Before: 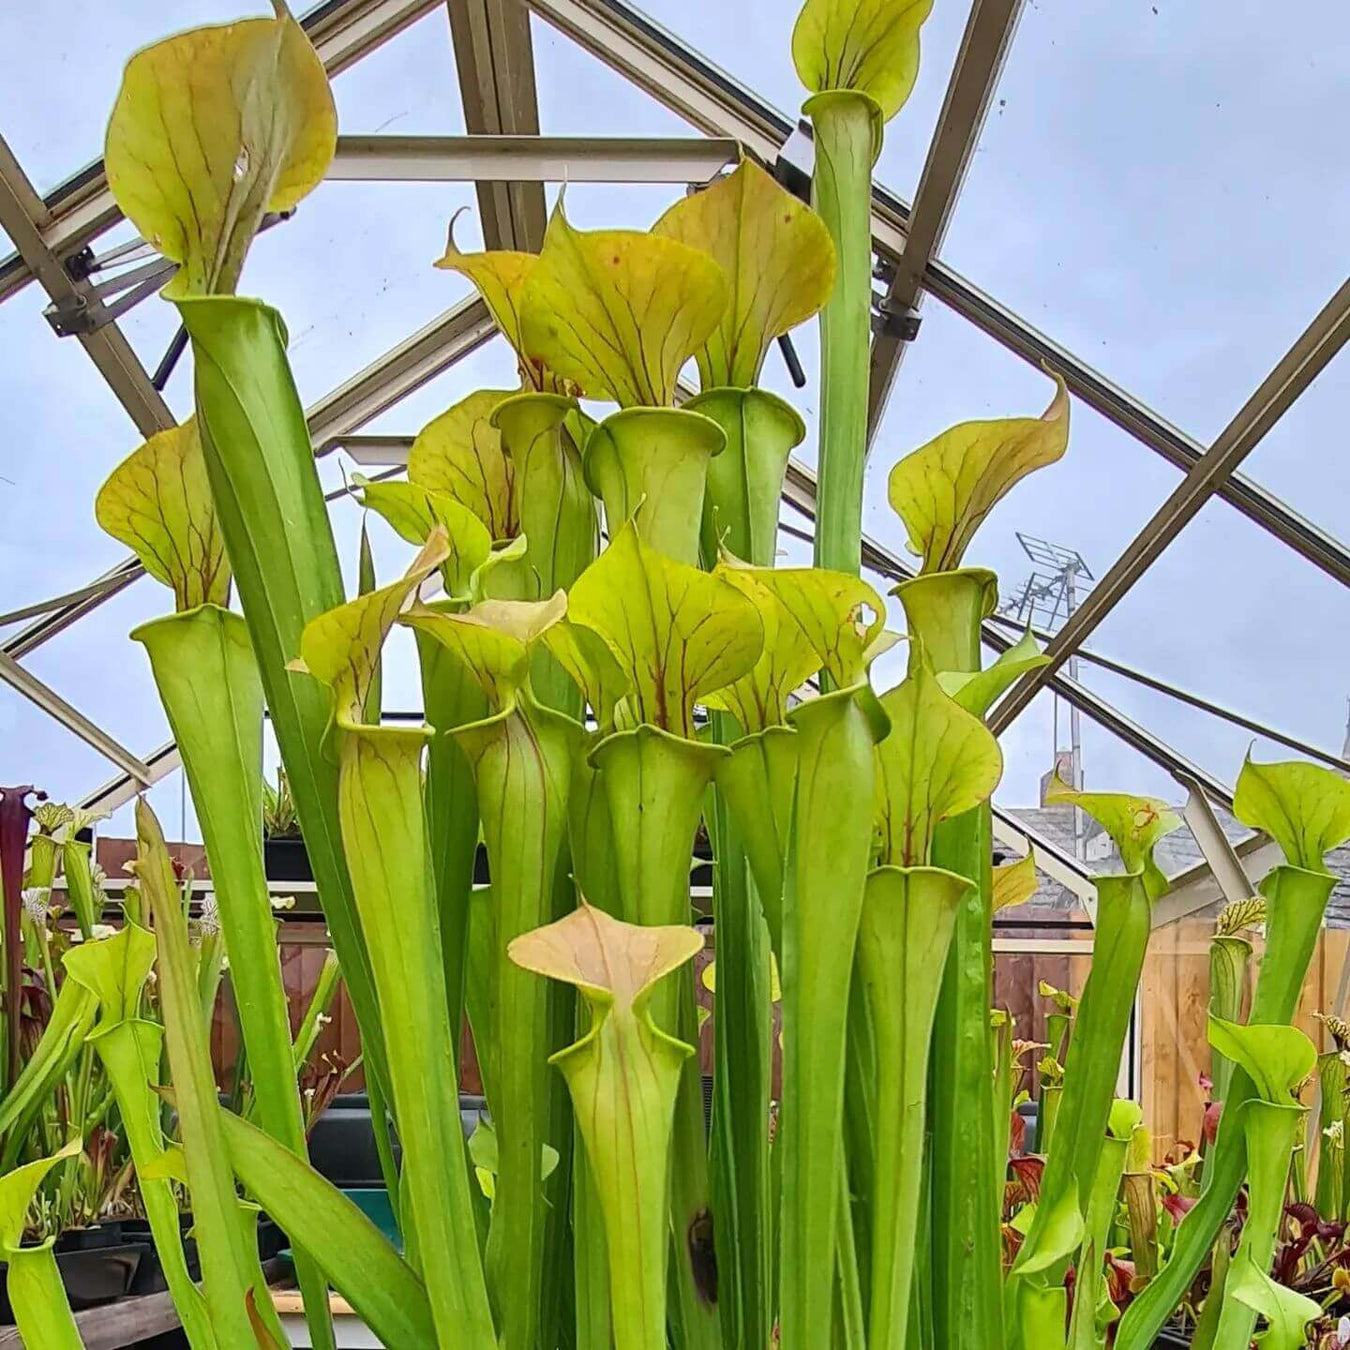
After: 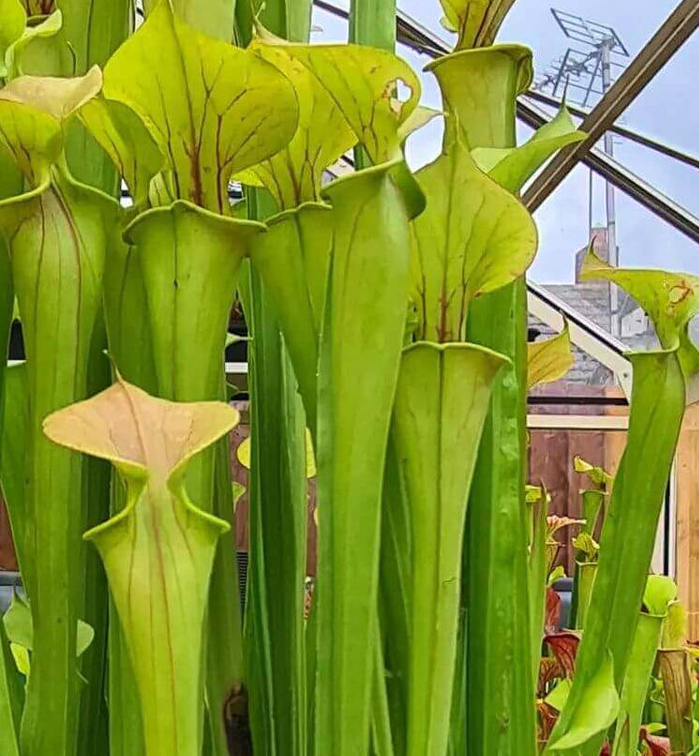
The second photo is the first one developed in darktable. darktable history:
crop: left 34.479%, top 38.822%, right 13.718%, bottom 5.172%
velvia: on, module defaults
